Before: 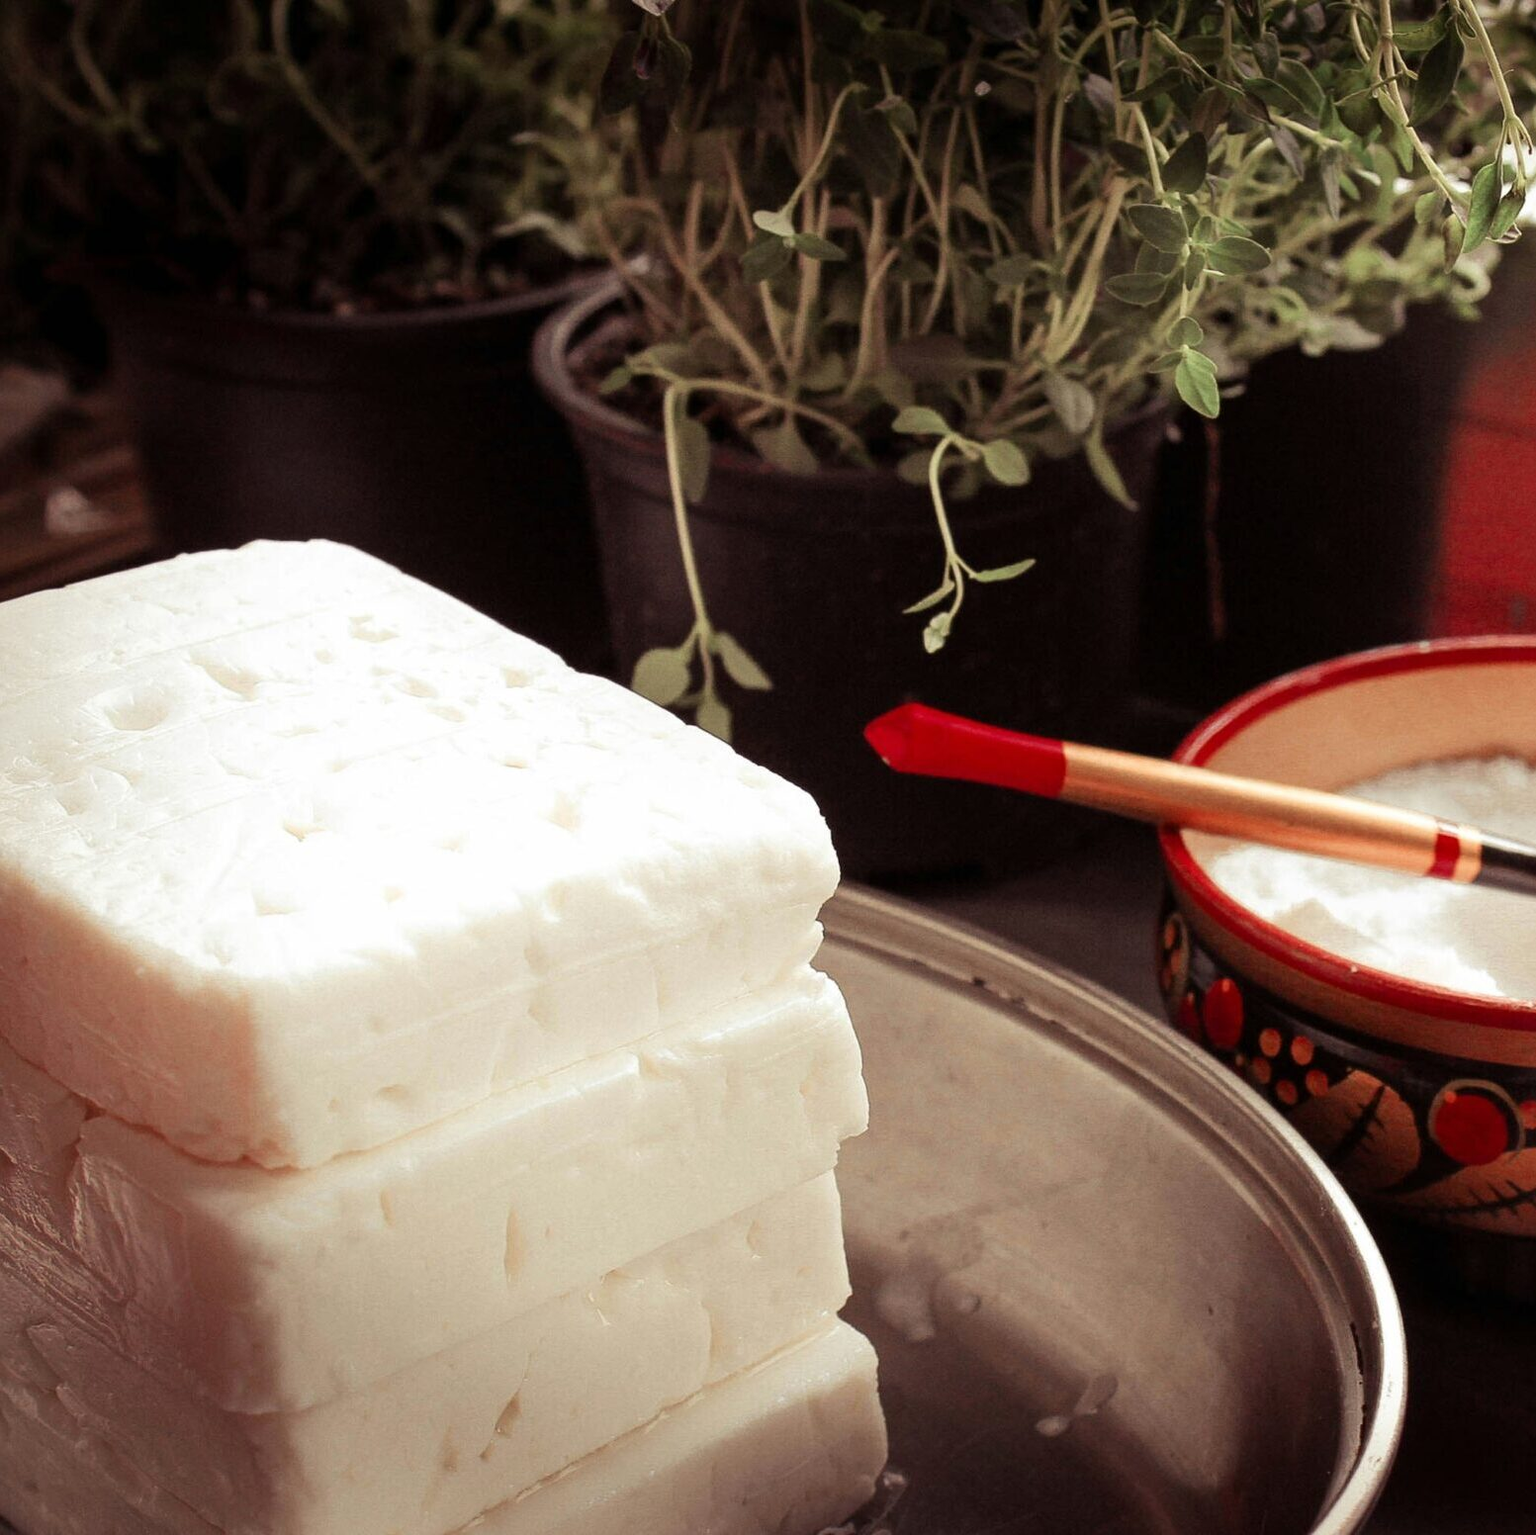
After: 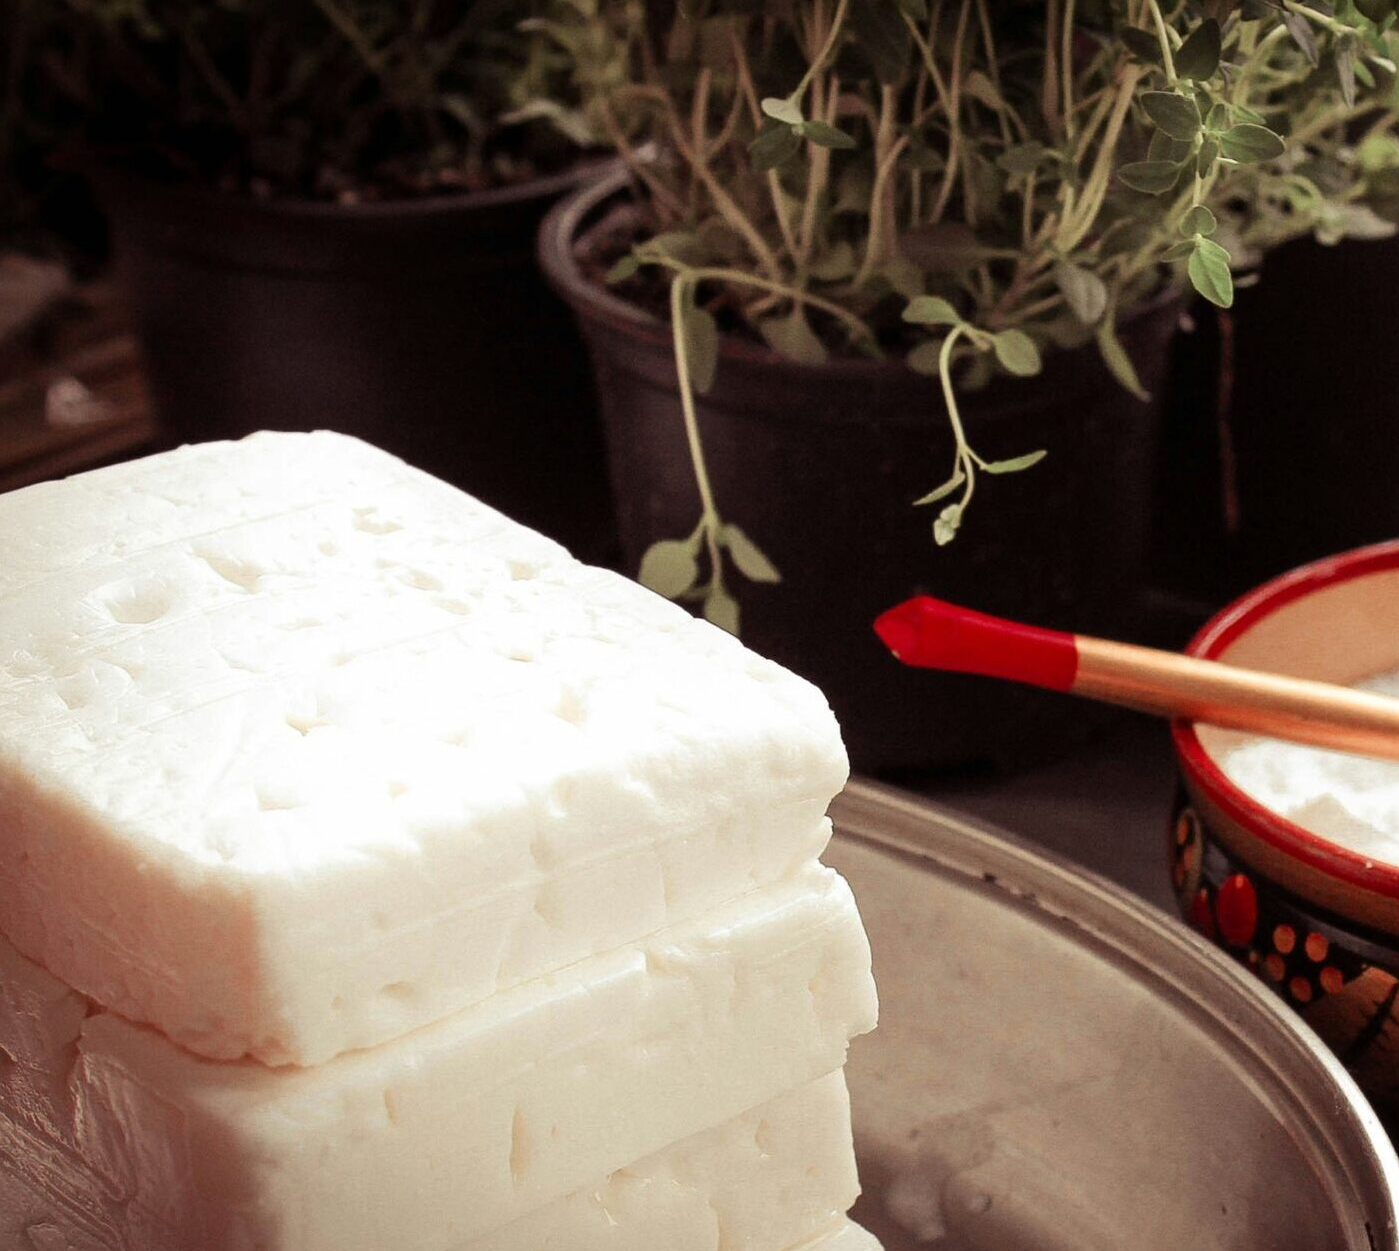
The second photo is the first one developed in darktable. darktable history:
crop: top 7.44%, right 9.861%, bottom 11.903%
